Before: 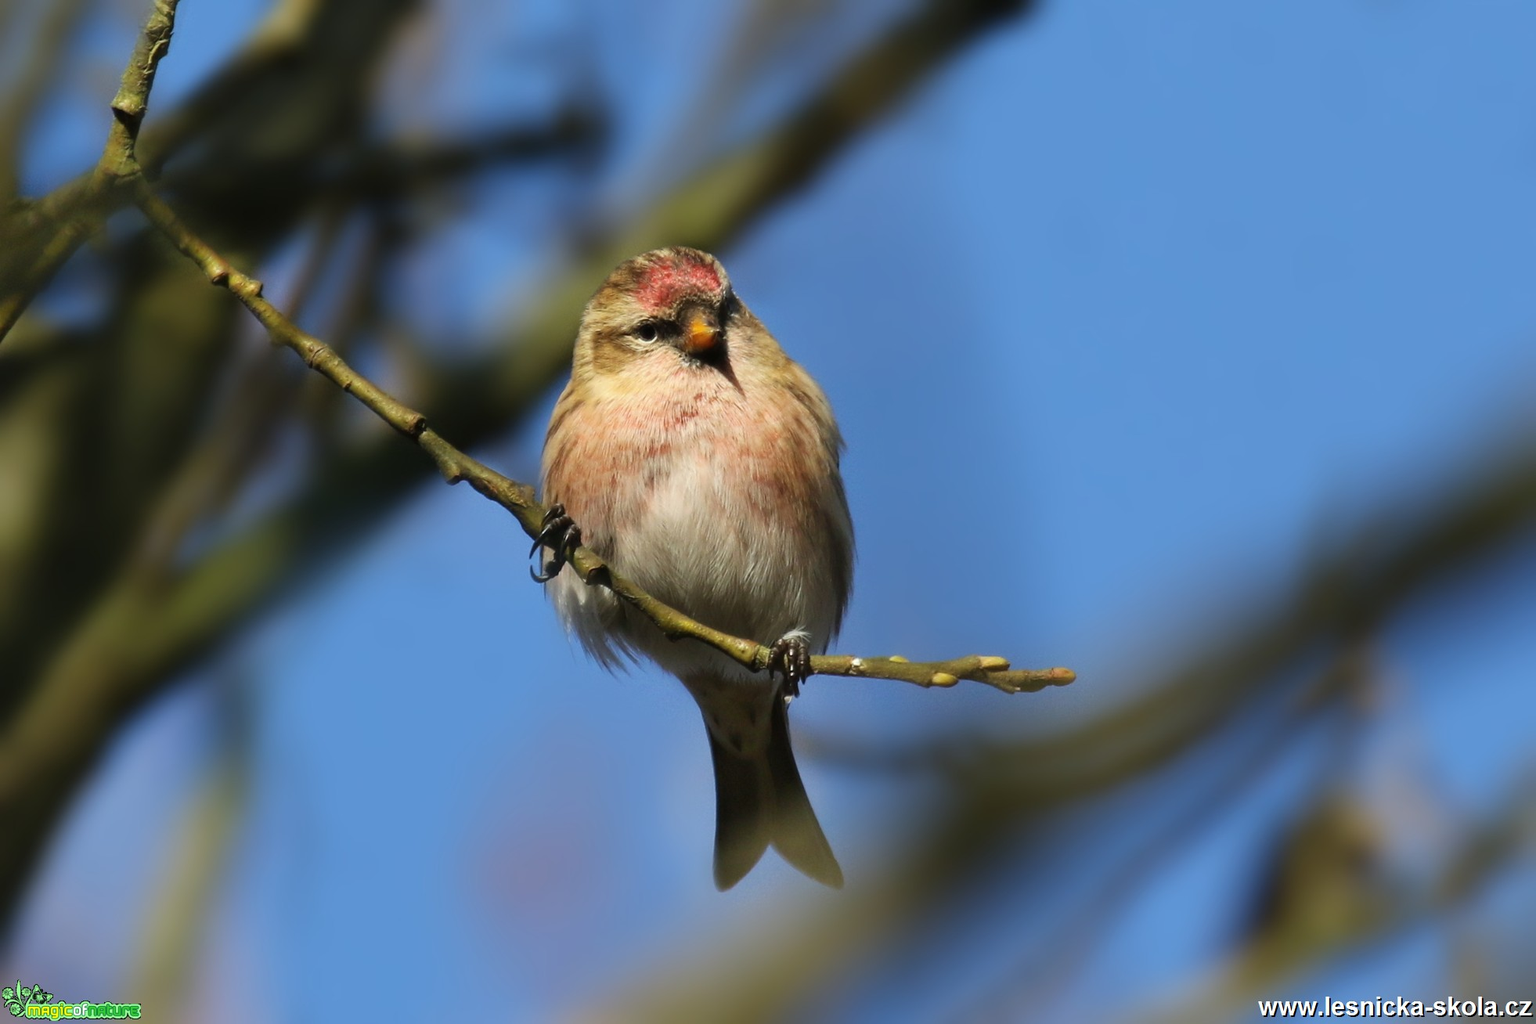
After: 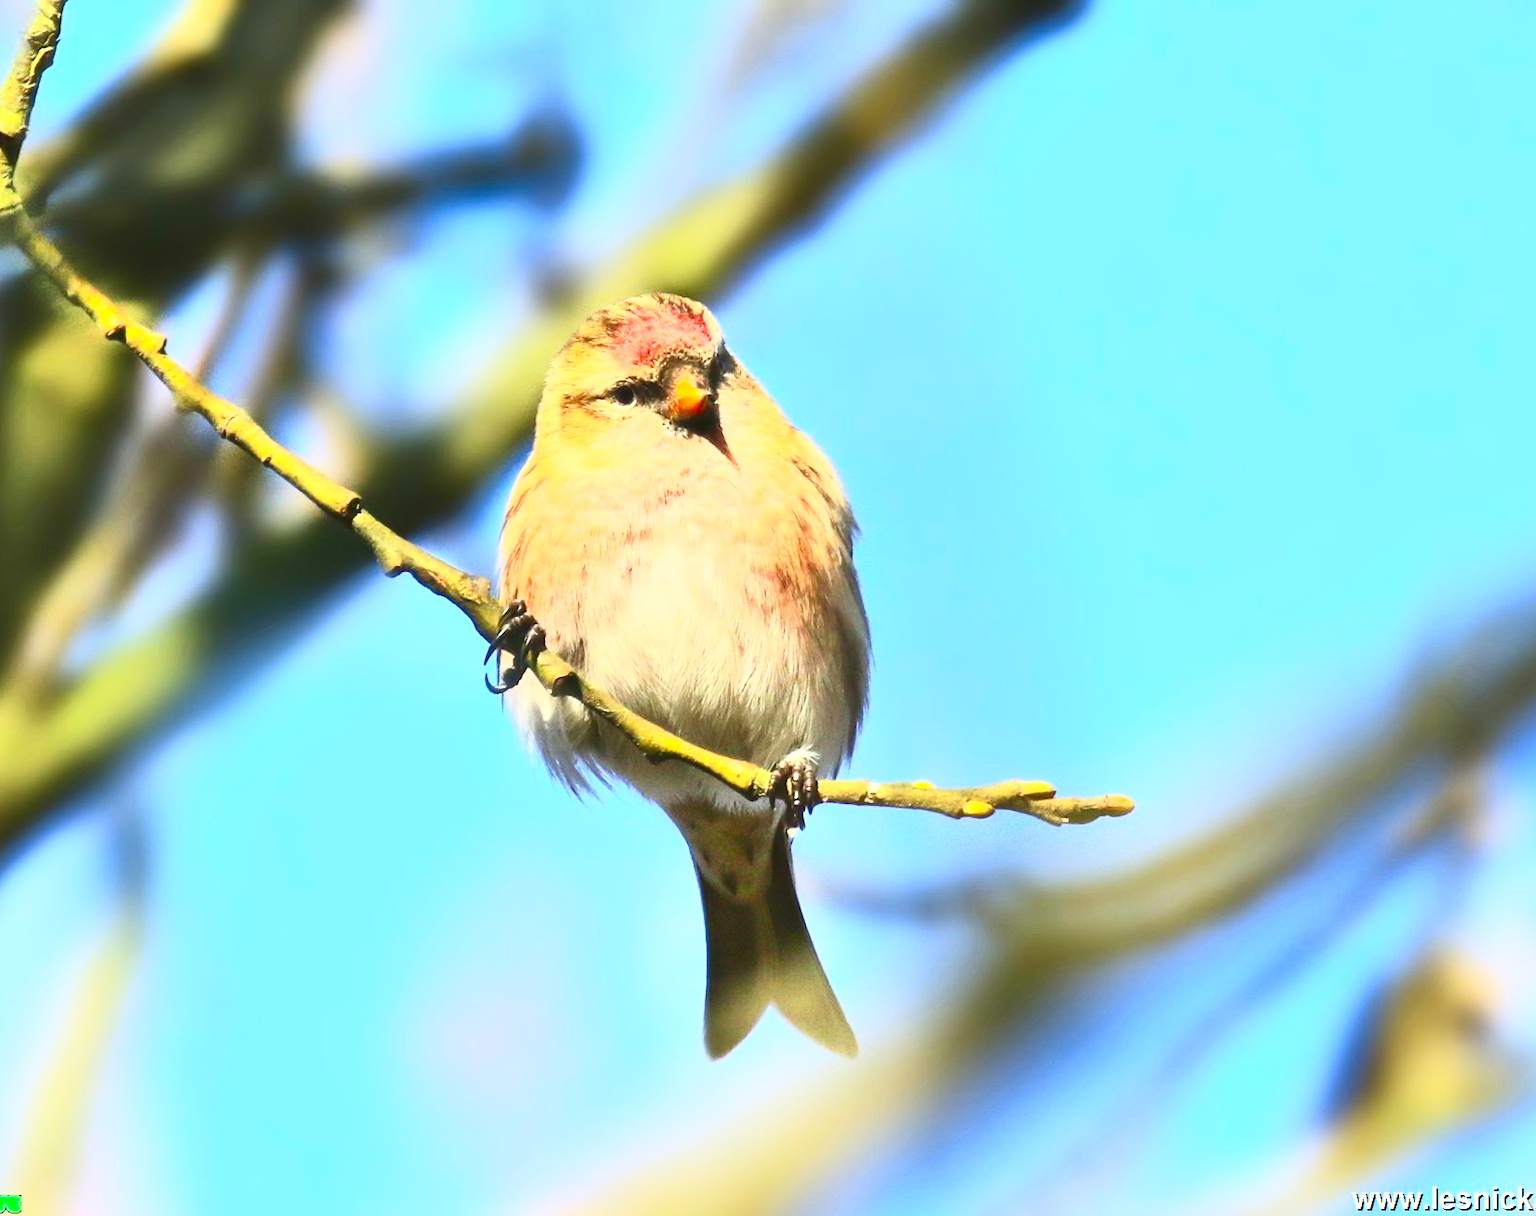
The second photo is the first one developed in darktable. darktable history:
crop: left 8.026%, right 7.374%
contrast brightness saturation: contrast 0.83, brightness 0.59, saturation 0.59
tone equalizer: -8 EV 2 EV, -7 EV 2 EV, -6 EV 2 EV, -5 EV 2 EV, -4 EV 2 EV, -3 EV 1.5 EV, -2 EV 1 EV, -1 EV 0.5 EV
